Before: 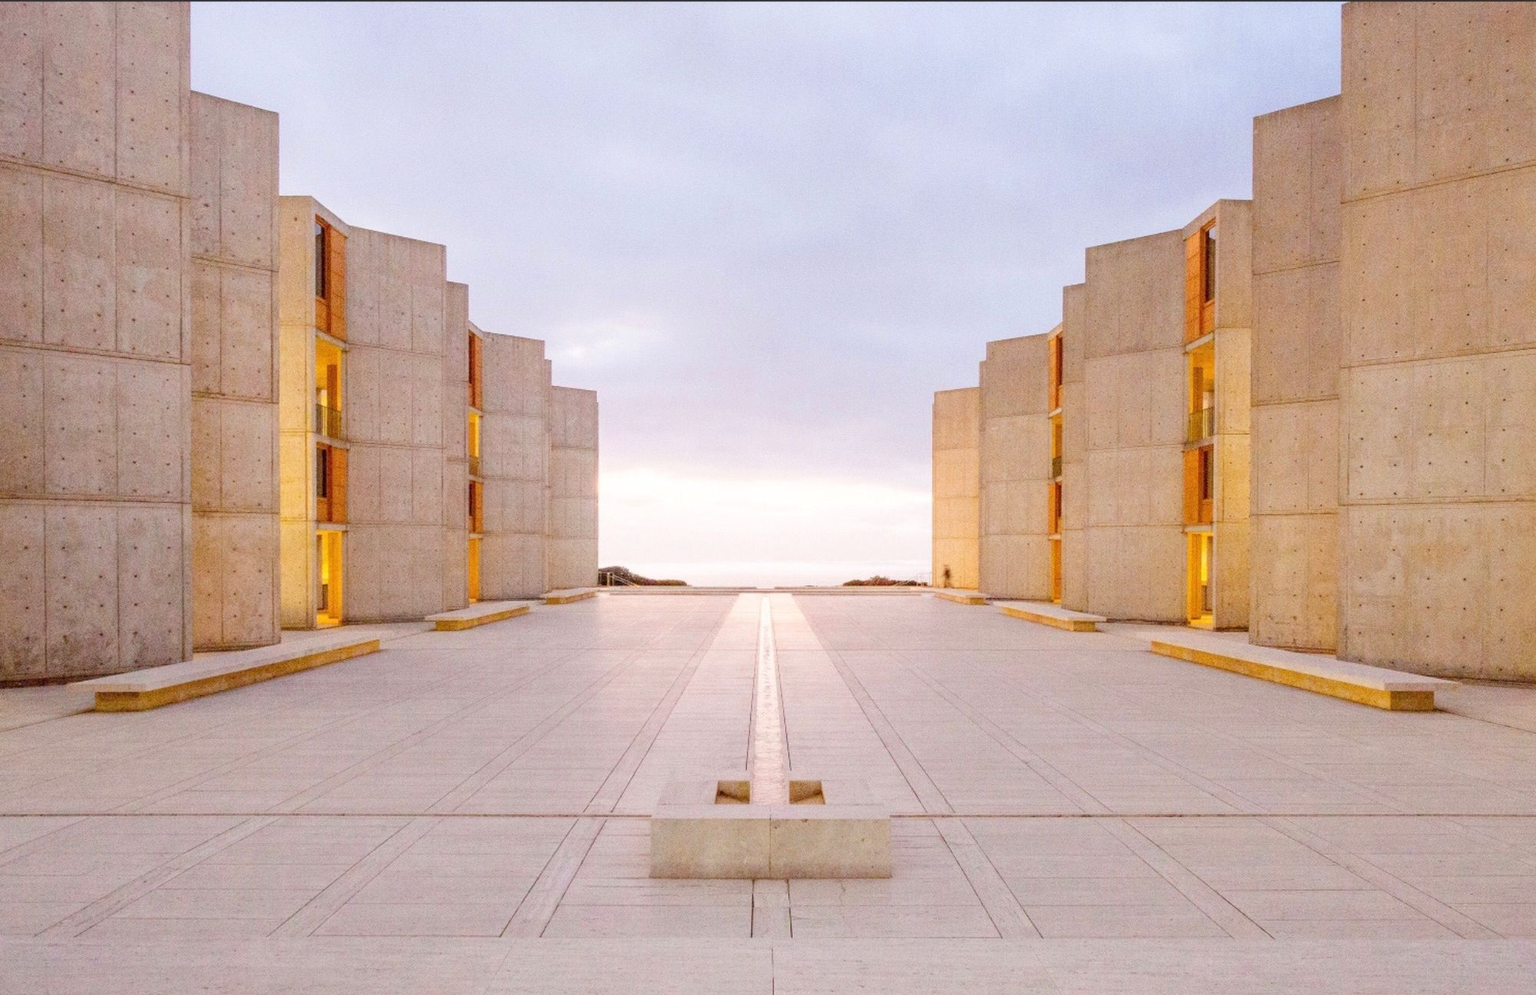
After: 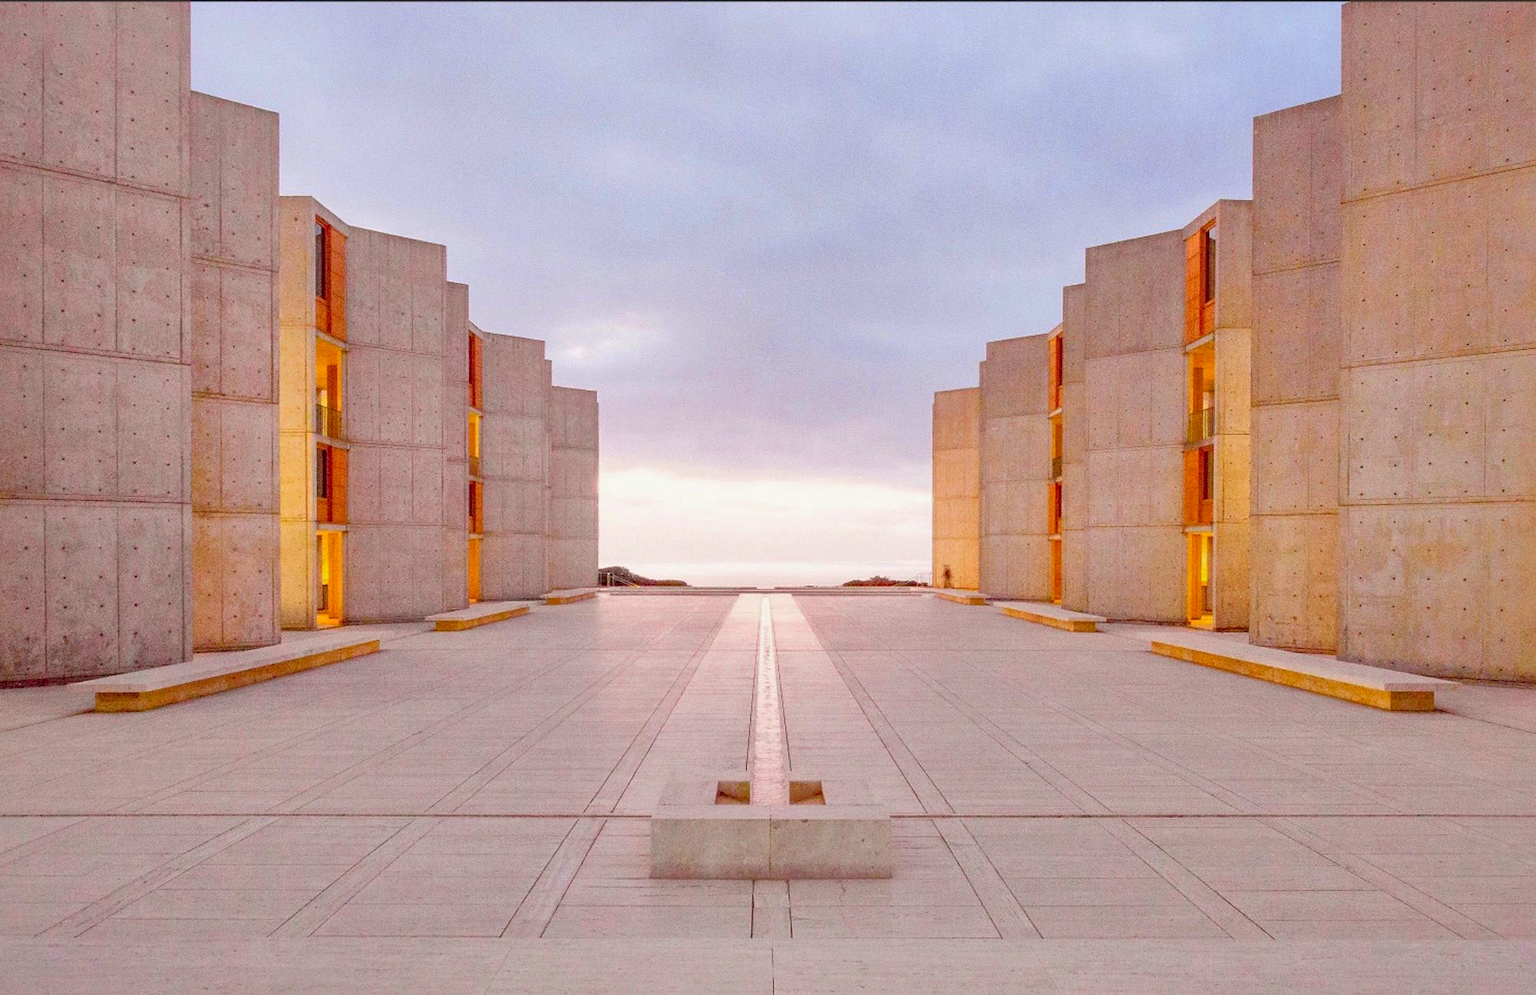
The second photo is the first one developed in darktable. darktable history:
shadows and highlights: on, module defaults
tone curve: curves: ch0 [(0, 0) (0.059, 0.027) (0.162, 0.125) (0.304, 0.279) (0.547, 0.532) (0.828, 0.815) (1, 0.983)]; ch1 [(0, 0) (0.23, 0.166) (0.34, 0.308) (0.371, 0.337) (0.429, 0.411) (0.477, 0.462) (0.499, 0.498) (0.529, 0.537) (0.559, 0.582) (0.743, 0.798) (1, 1)]; ch2 [(0, 0) (0.431, 0.414) (0.498, 0.503) (0.524, 0.528) (0.568, 0.546) (0.6, 0.597) (0.634, 0.645) (0.728, 0.742) (1, 1)], color space Lab, independent channels, preserve colors none
sharpen: radius 1.533, amount 0.366, threshold 1.628
